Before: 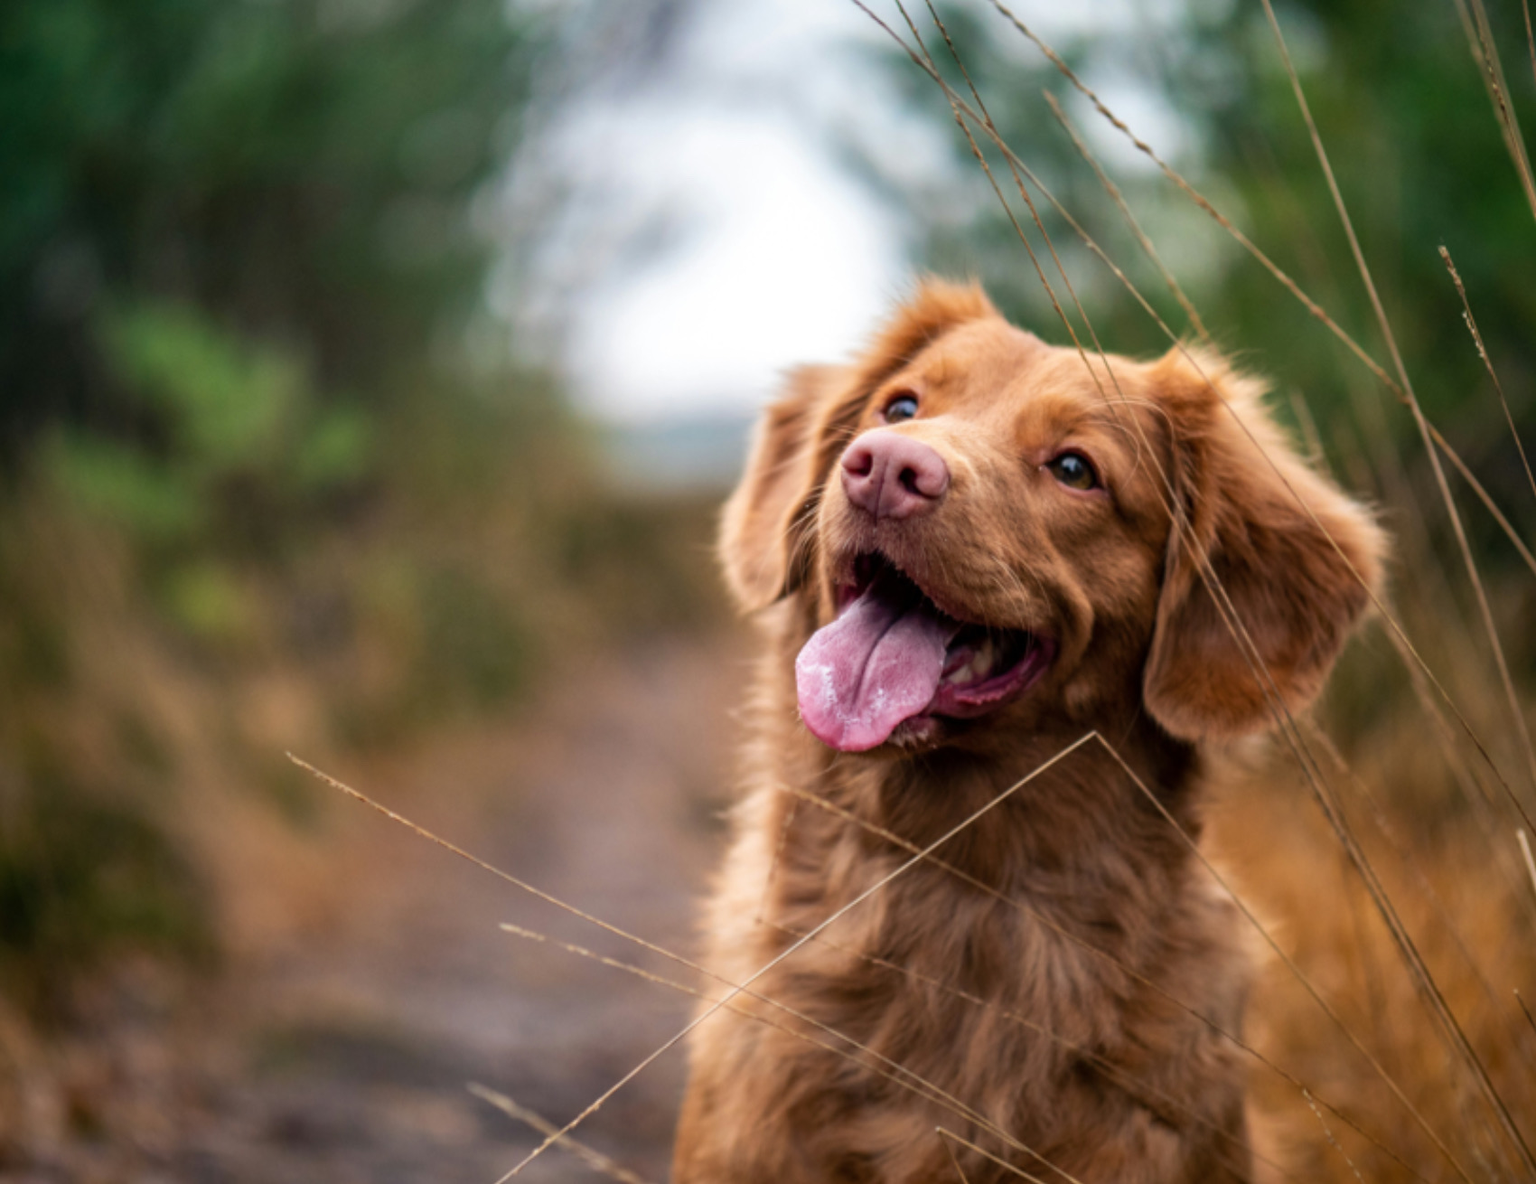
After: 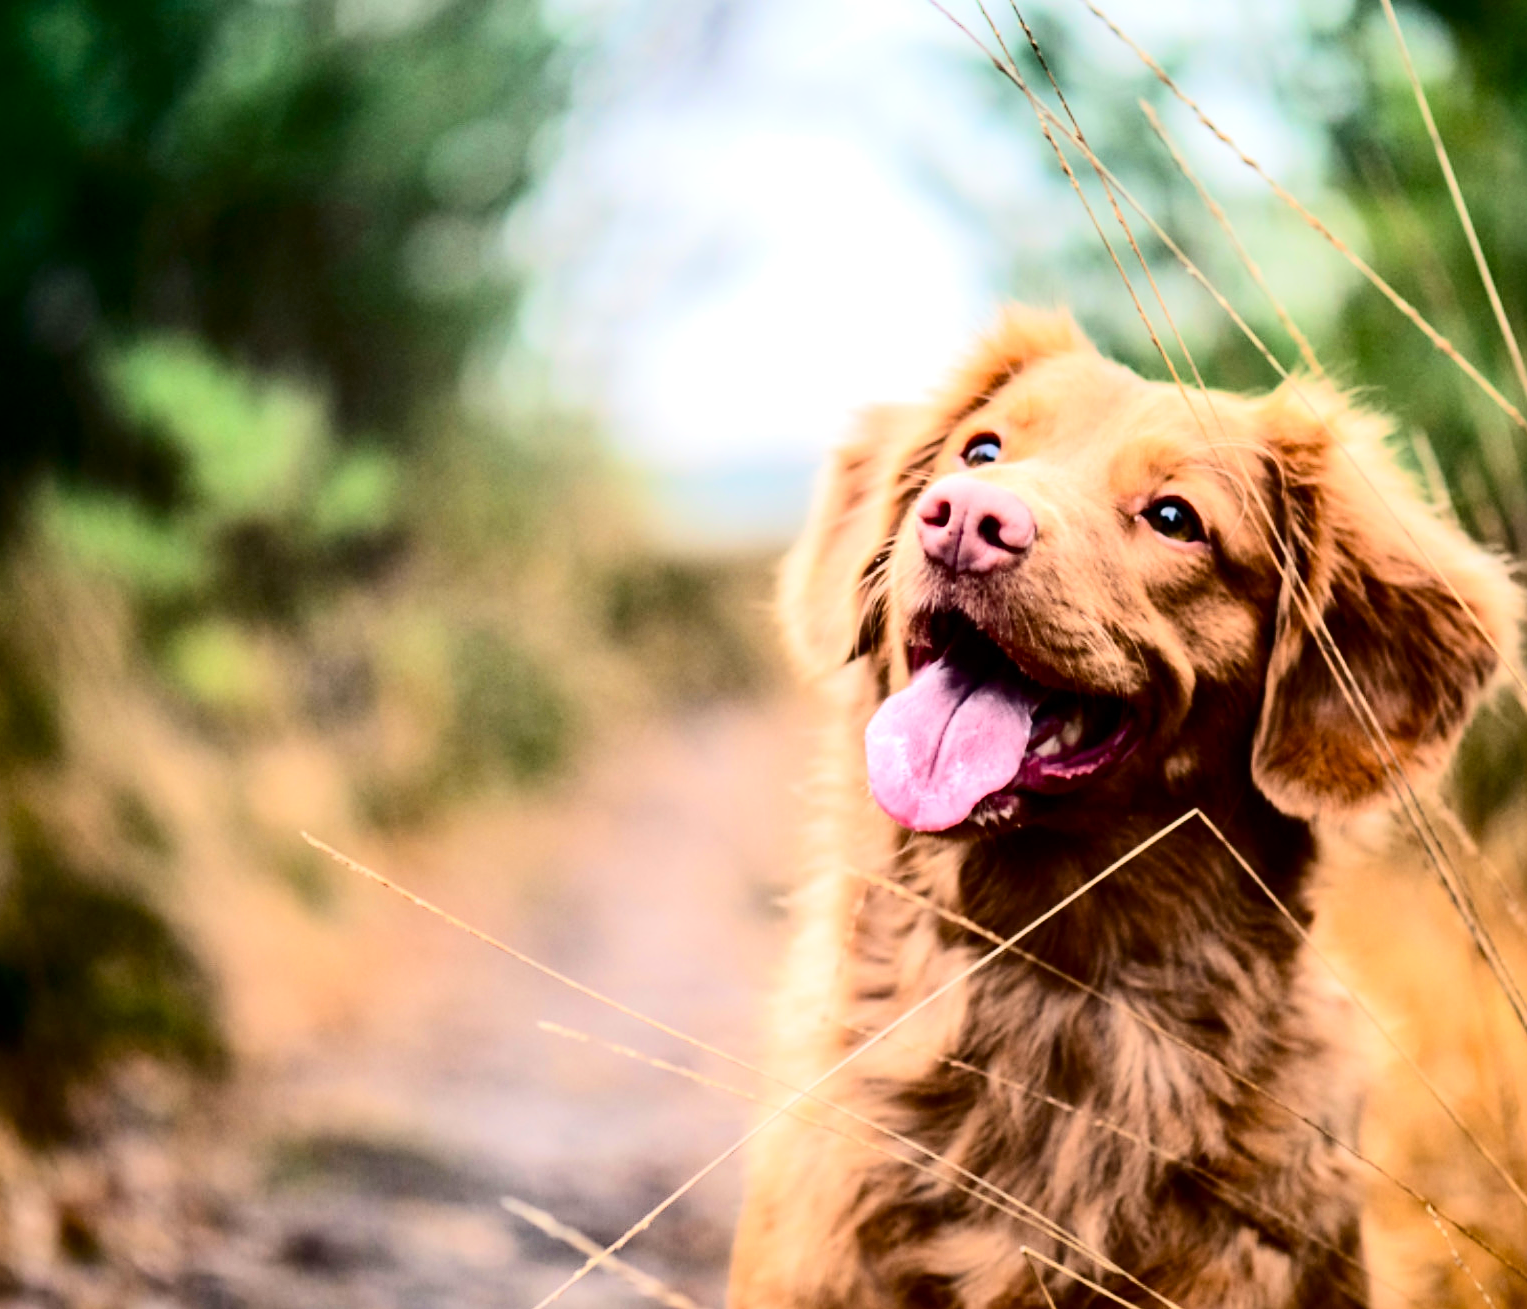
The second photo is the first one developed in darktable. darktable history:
crop and rotate: left 0.99%, right 9.175%
contrast brightness saturation: contrast 0.291
exposure: black level correction 0.007, exposure 0.16 EV, compensate highlight preservation false
sharpen: amount 0.214
tone equalizer: -7 EV 0.159 EV, -6 EV 0.617 EV, -5 EV 1.14 EV, -4 EV 1.33 EV, -3 EV 1.12 EV, -2 EV 0.6 EV, -1 EV 0.159 EV, edges refinement/feathering 500, mask exposure compensation -1.57 EV, preserve details no
